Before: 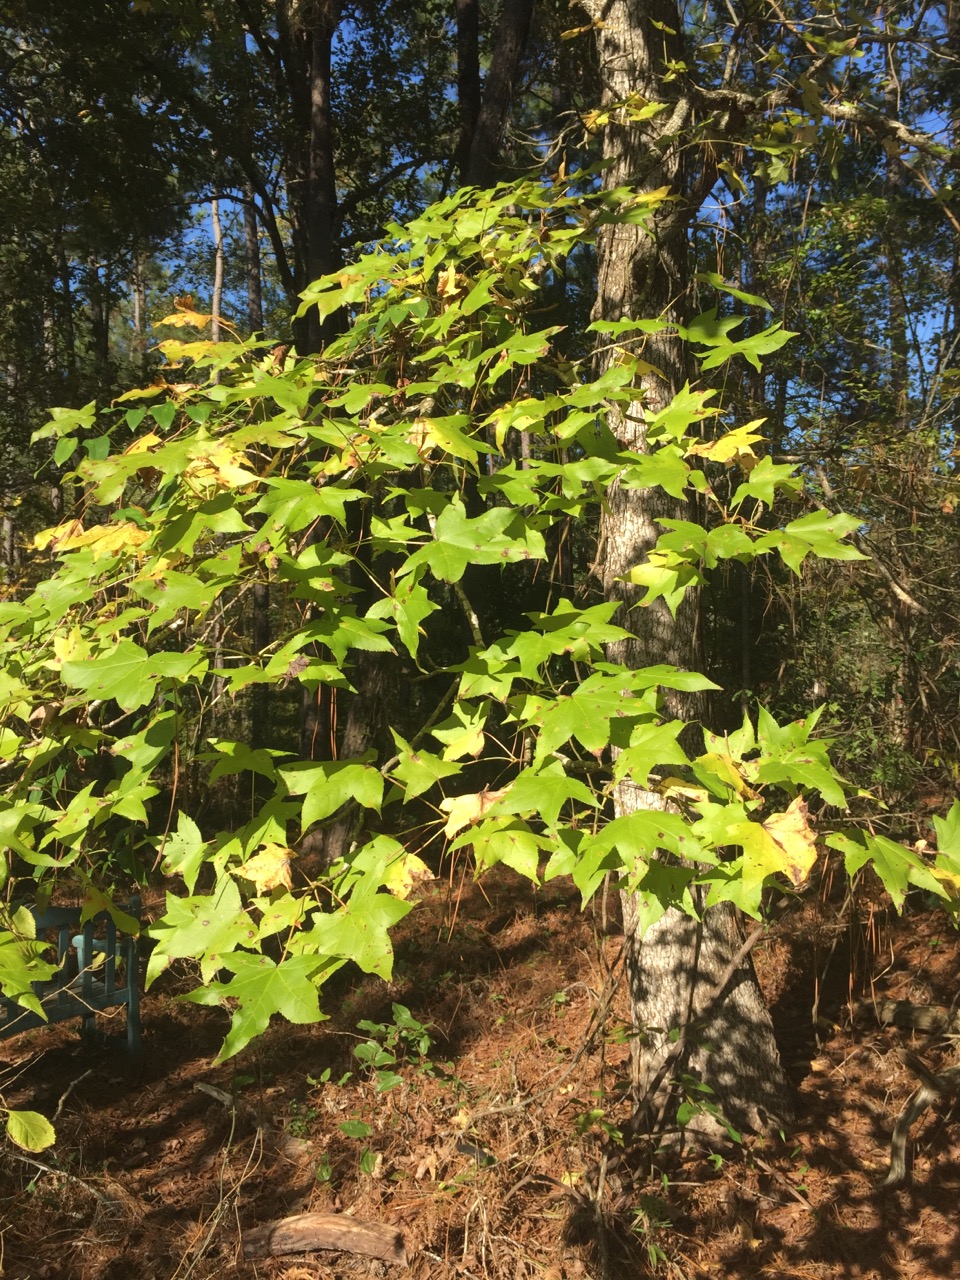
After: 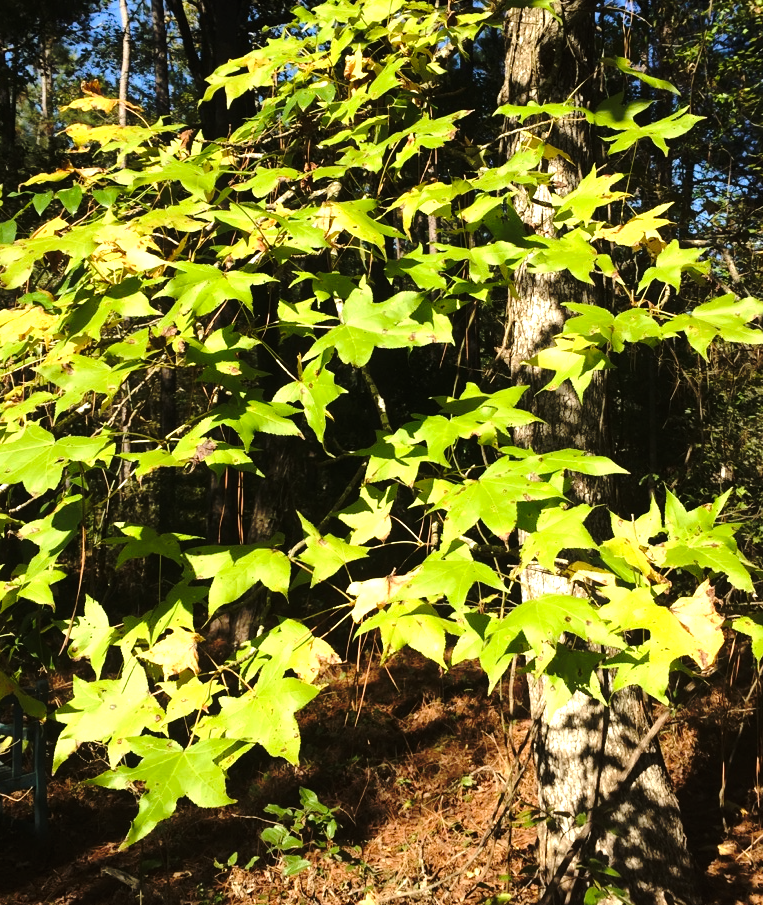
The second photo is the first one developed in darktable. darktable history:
tone equalizer: -8 EV -0.75 EV, -7 EV -0.7 EV, -6 EV -0.6 EV, -5 EV -0.4 EV, -3 EV 0.4 EV, -2 EV 0.6 EV, -1 EV 0.7 EV, +0 EV 0.75 EV, edges refinement/feathering 500, mask exposure compensation -1.57 EV, preserve details no
base curve: curves: ch0 [(0, 0) (0.073, 0.04) (0.157, 0.139) (0.492, 0.492) (0.758, 0.758) (1, 1)], preserve colors none
crop: left 9.712%, top 16.928%, right 10.845%, bottom 12.332%
